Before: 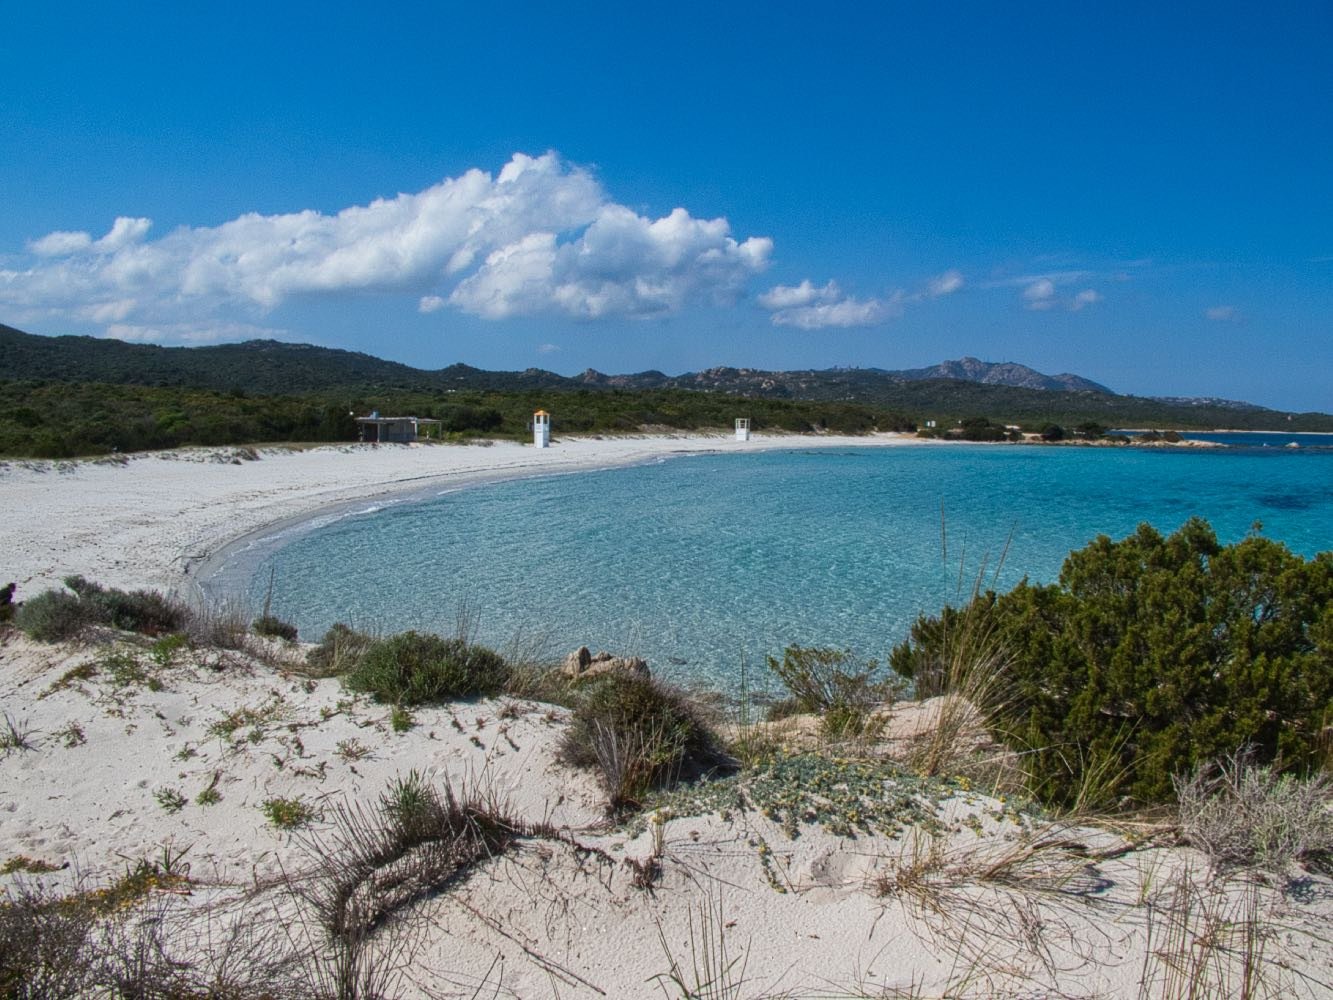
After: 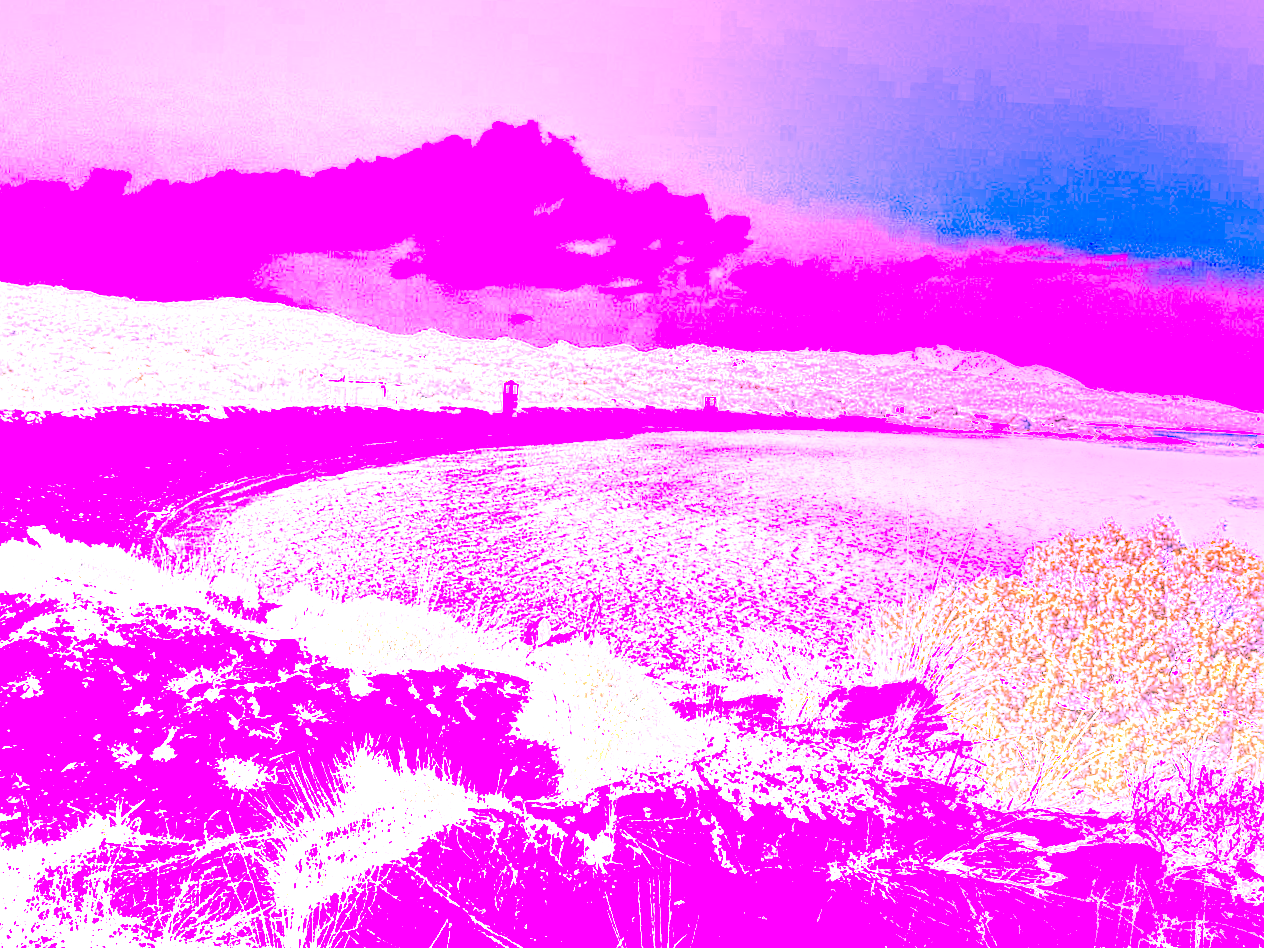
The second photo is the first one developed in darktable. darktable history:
local contrast: highlights 0%, shadows 0%, detail 133%
crop and rotate: angle -2.38°
white balance: red 8, blue 8
sharpen: radius 2.543, amount 0.636
